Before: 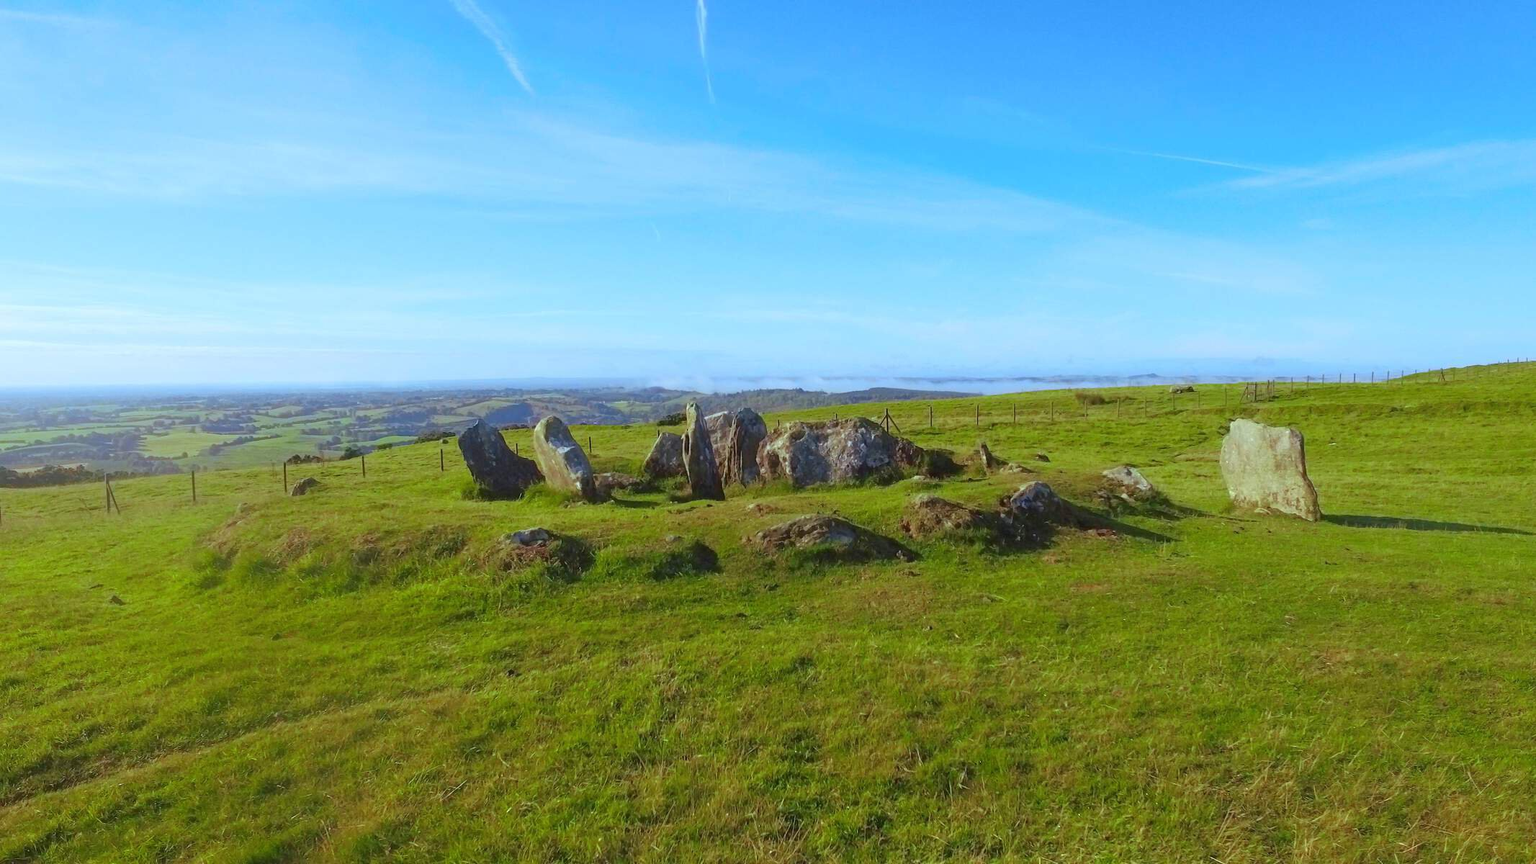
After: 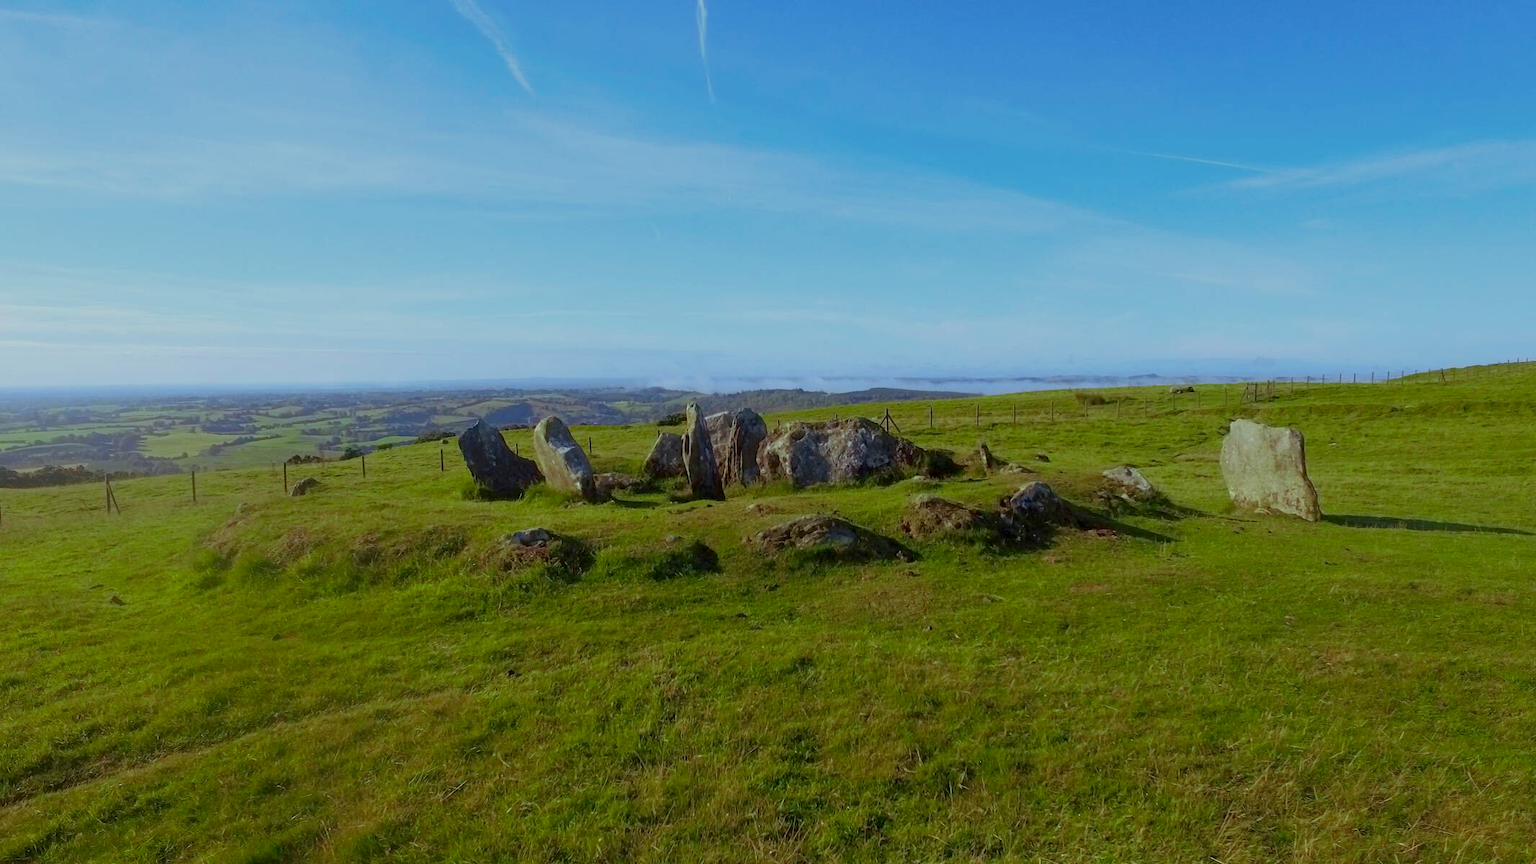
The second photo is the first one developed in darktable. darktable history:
contrast brightness saturation: saturation -0.04
exposure: black level correction 0.009, exposure -0.637 EV, compensate highlight preservation false
tone equalizer: on, module defaults
